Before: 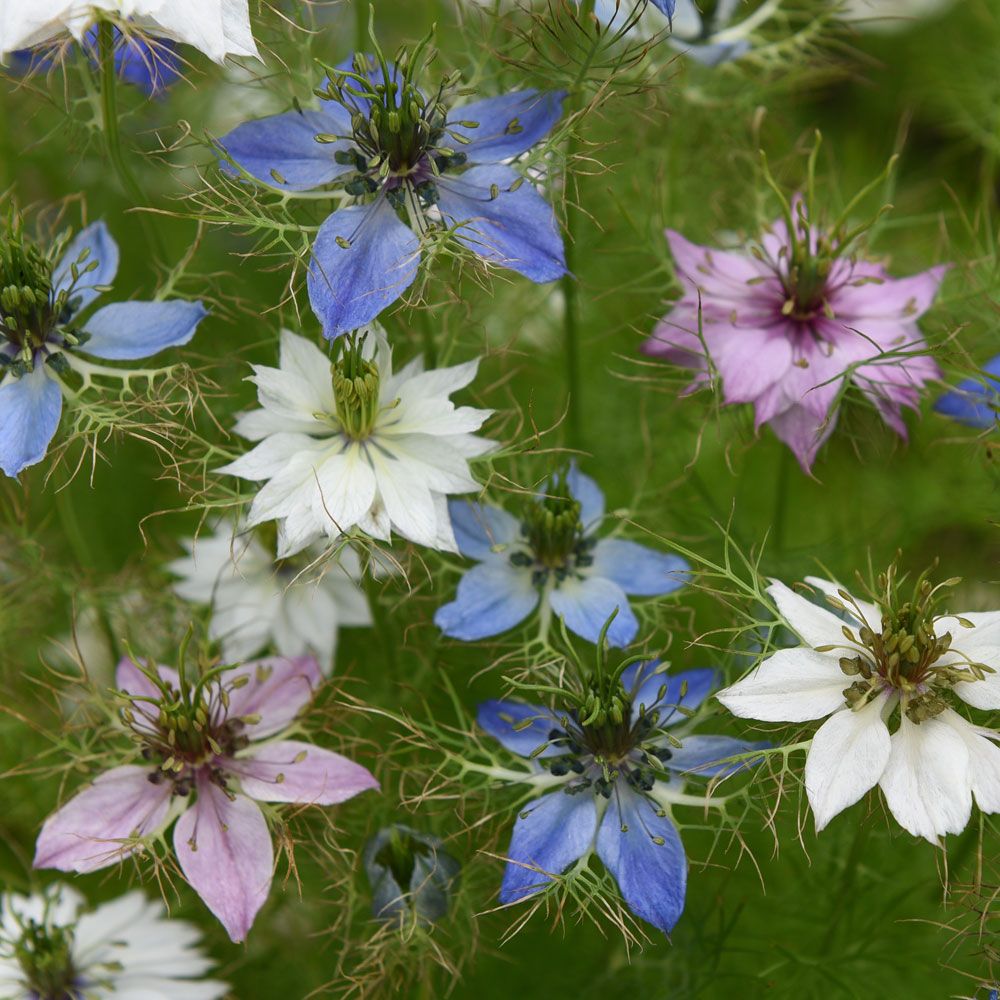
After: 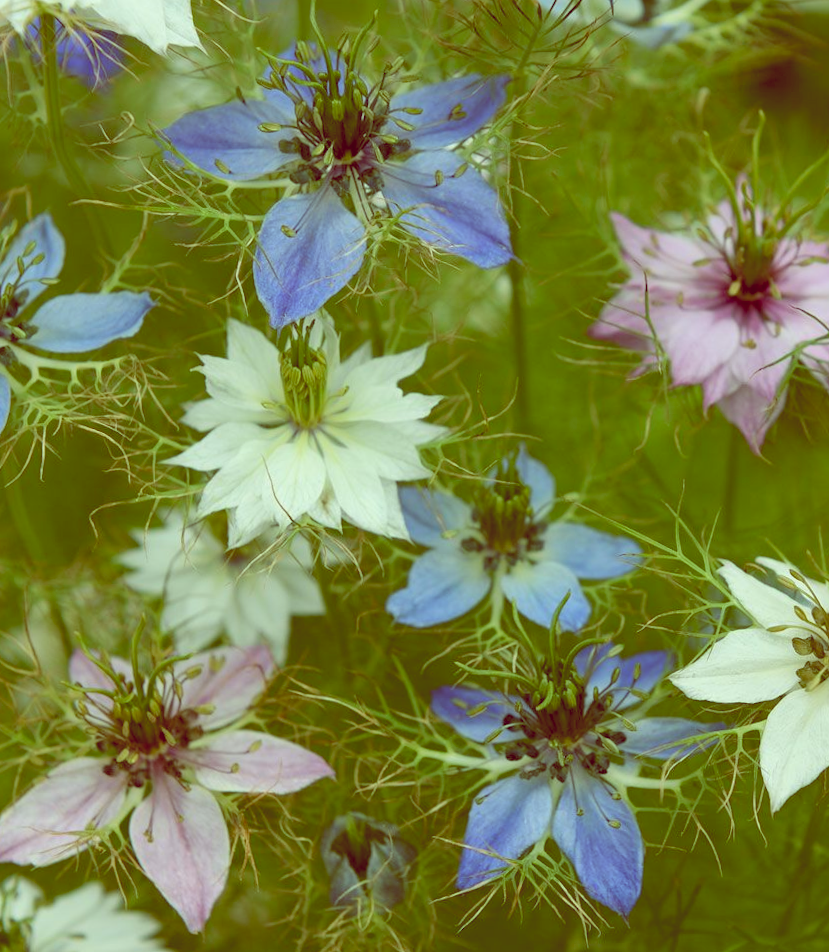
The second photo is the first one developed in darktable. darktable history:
contrast brightness saturation: brightness 0.15
crop and rotate: angle 1°, left 4.281%, top 0.642%, right 11.383%, bottom 2.486%
color balance: lift [1, 1.015, 0.987, 0.985], gamma [1, 0.959, 1.042, 0.958], gain [0.927, 0.938, 1.072, 0.928], contrast 1.5%
